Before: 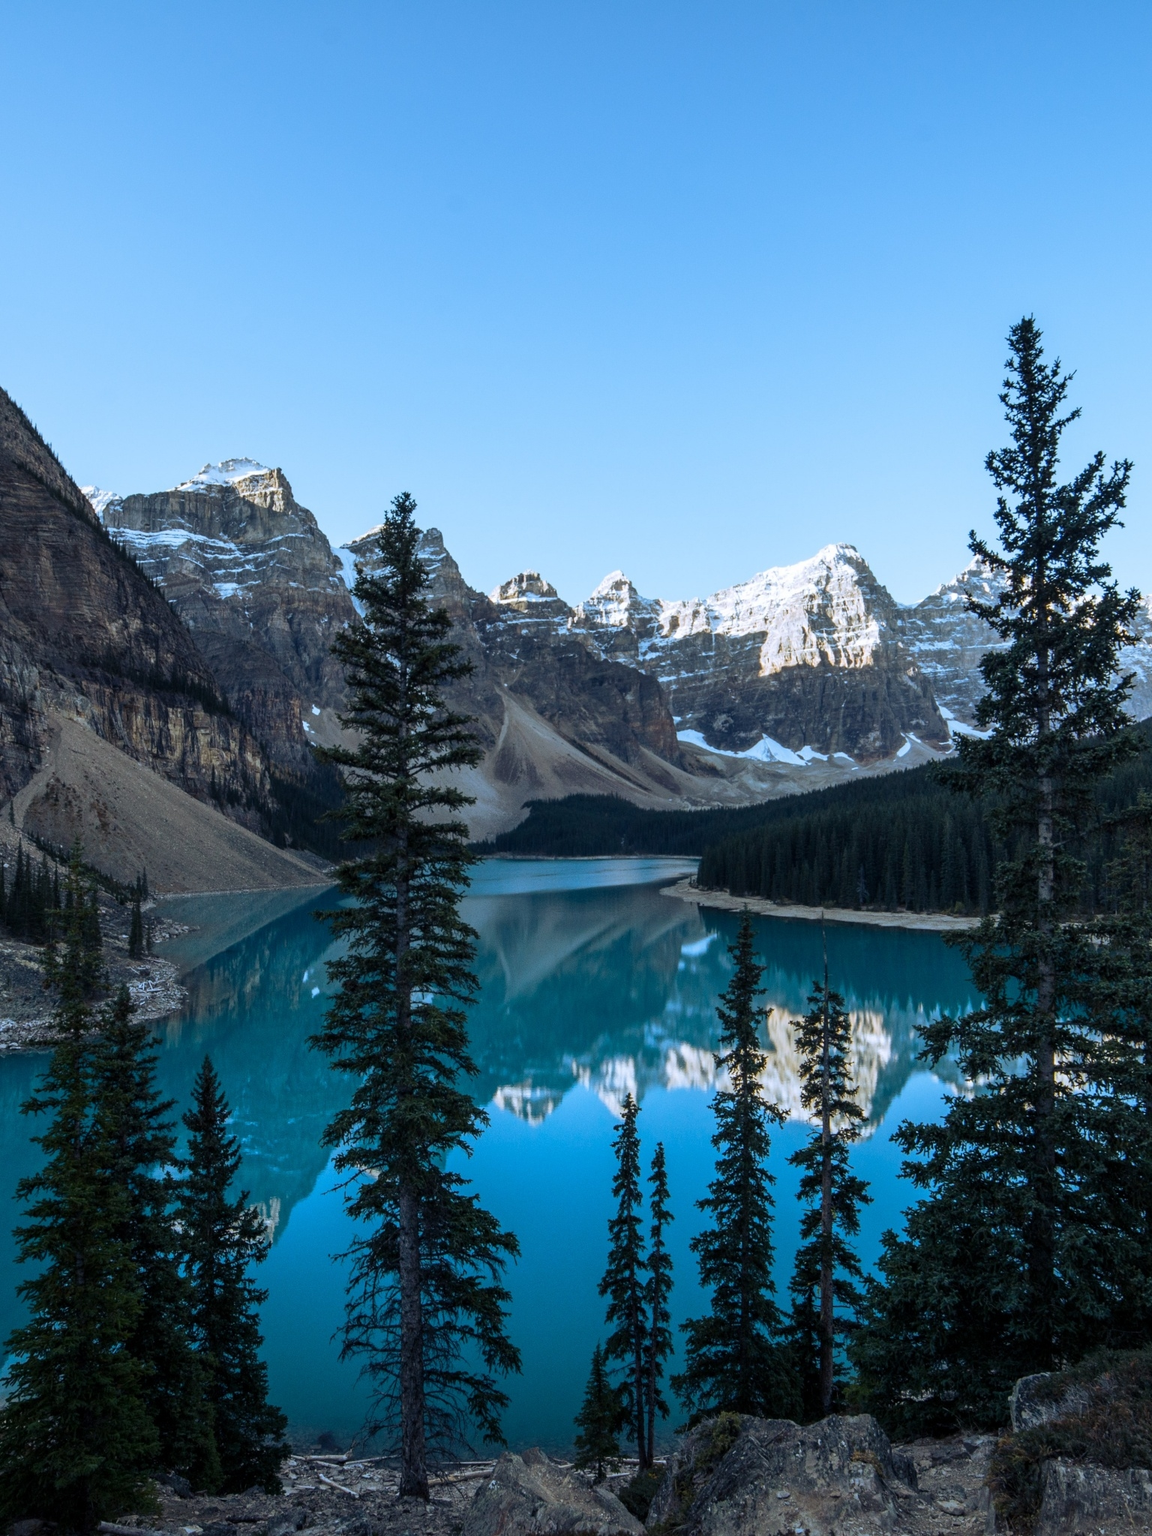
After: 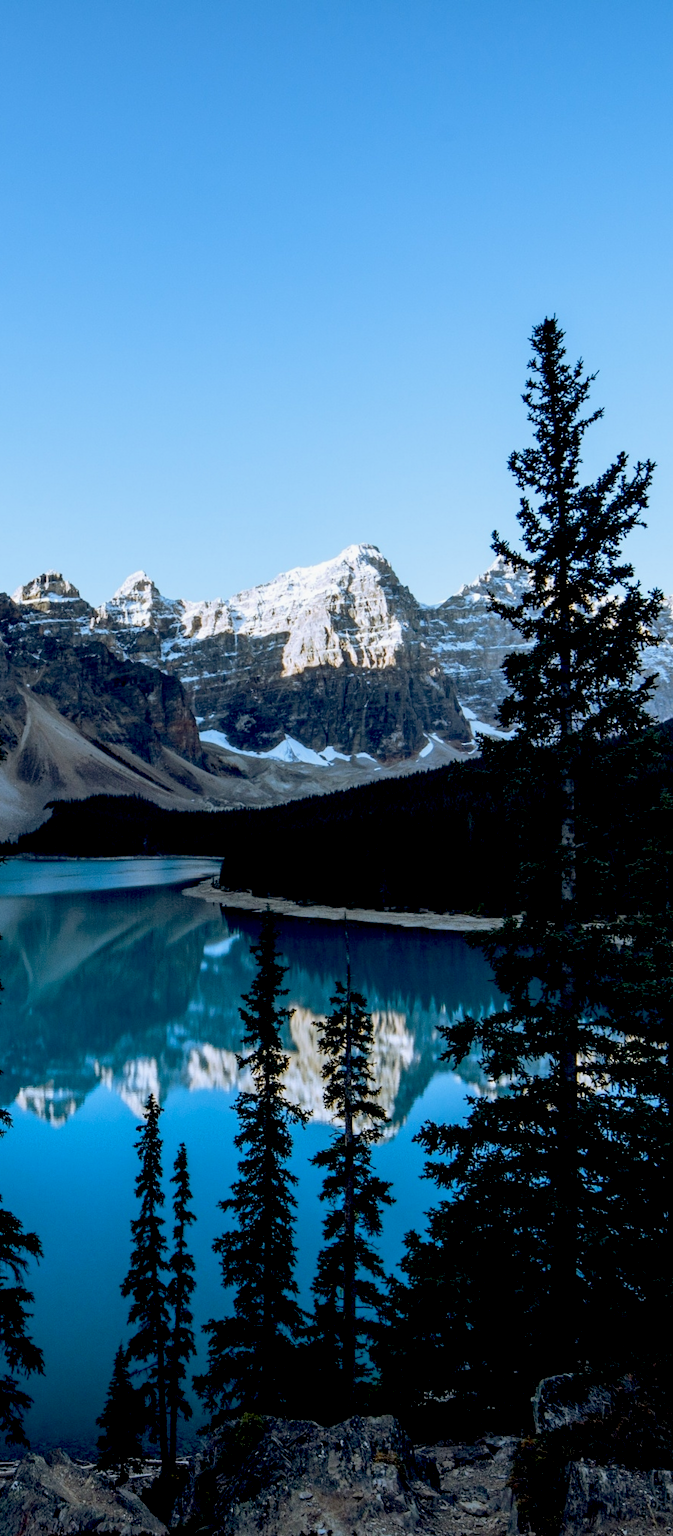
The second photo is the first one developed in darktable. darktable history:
crop: left 41.505%
exposure: black level correction 0.028, exposure -0.076 EV, compensate highlight preservation false
